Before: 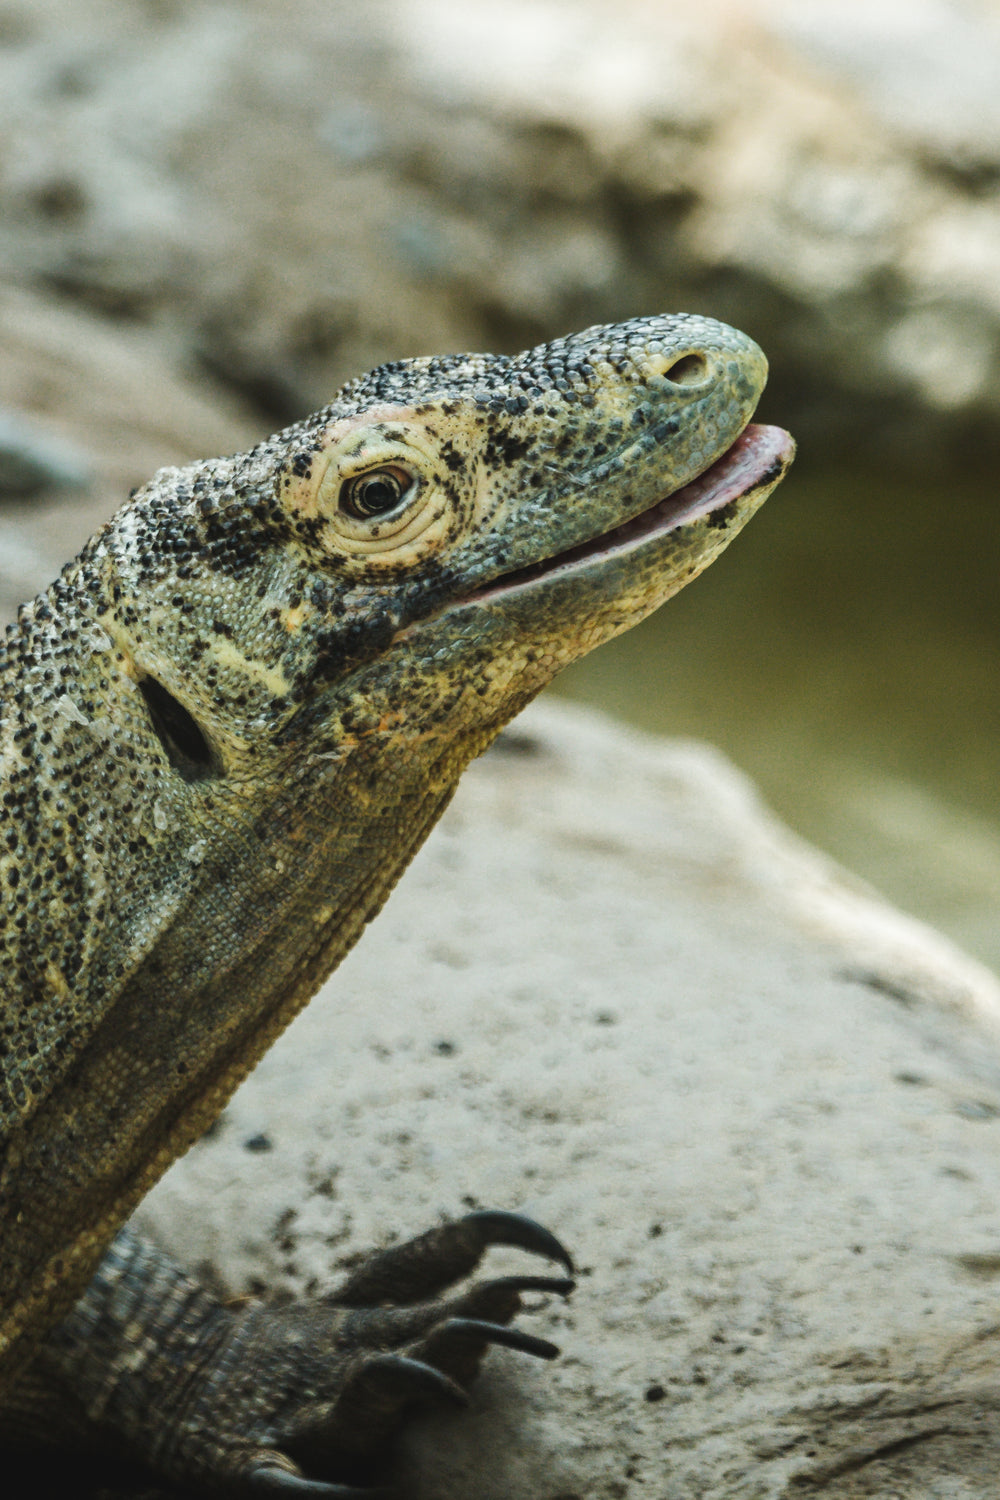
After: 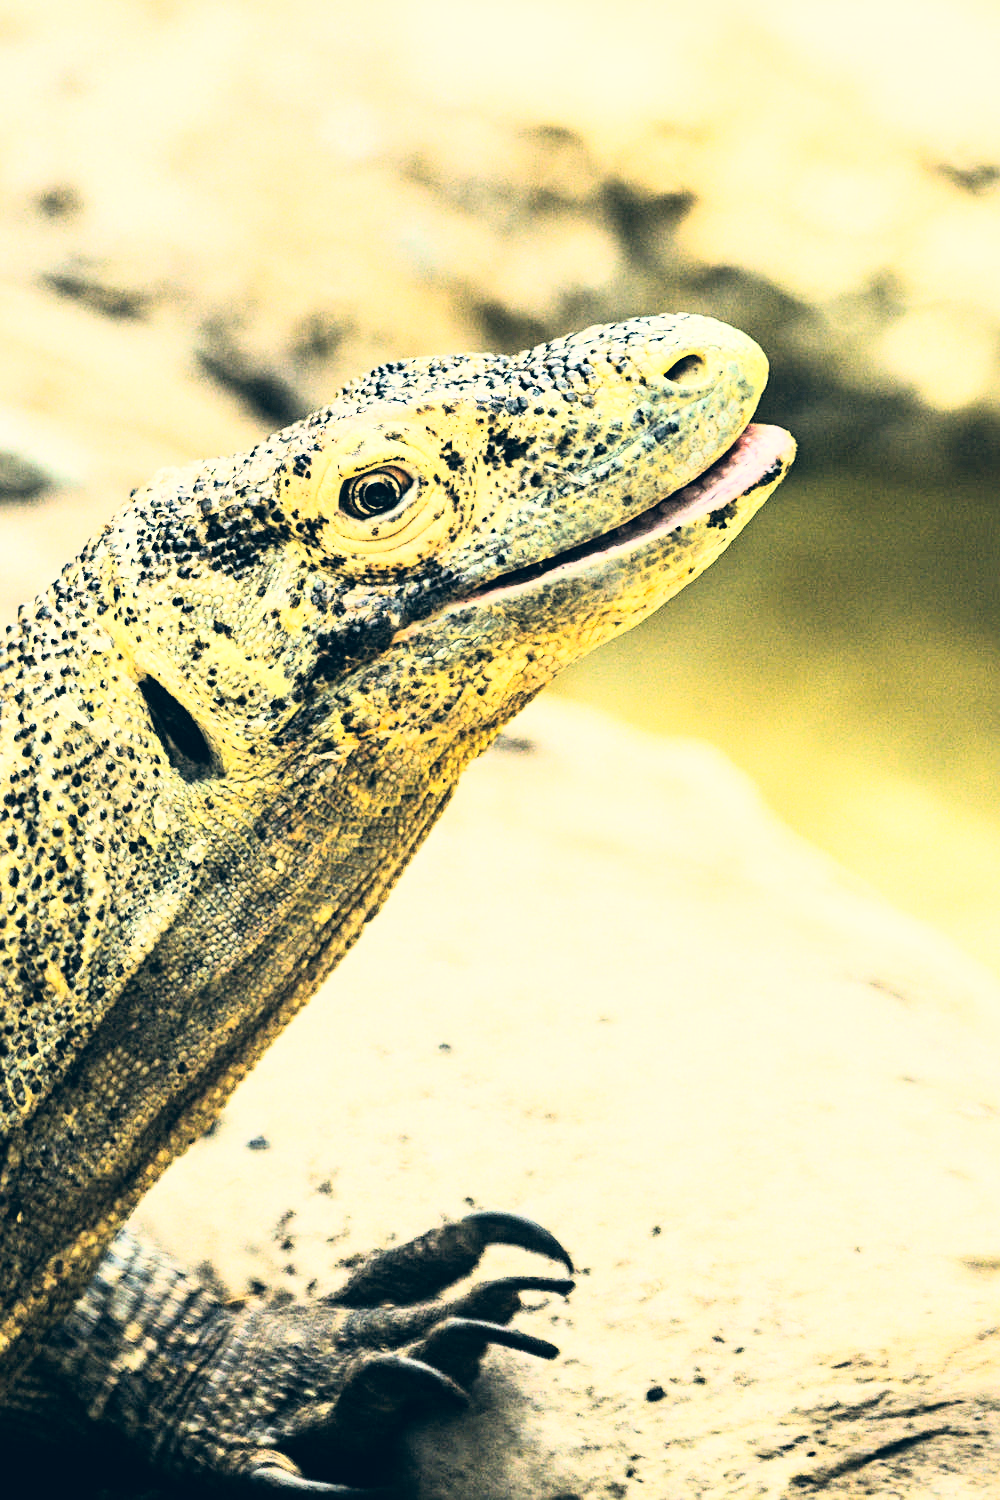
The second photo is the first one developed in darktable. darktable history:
sharpen: radius 2.167, amount 0.381, threshold 0
color correction: highlights a* 10.32, highlights b* 14.66, shadows a* -9.59, shadows b* -15.02
rgb curve: curves: ch0 [(0, 0) (0.21, 0.15) (0.24, 0.21) (0.5, 0.75) (0.75, 0.96) (0.89, 0.99) (1, 1)]; ch1 [(0, 0.02) (0.21, 0.13) (0.25, 0.2) (0.5, 0.67) (0.75, 0.9) (0.89, 0.97) (1, 1)]; ch2 [(0, 0.02) (0.21, 0.13) (0.25, 0.2) (0.5, 0.67) (0.75, 0.9) (0.89, 0.97) (1, 1)], compensate middle gray true
exposure: black level correction 0, exposure 0.953 EV, compensate exposure bias true, compensate highlight preservation false
